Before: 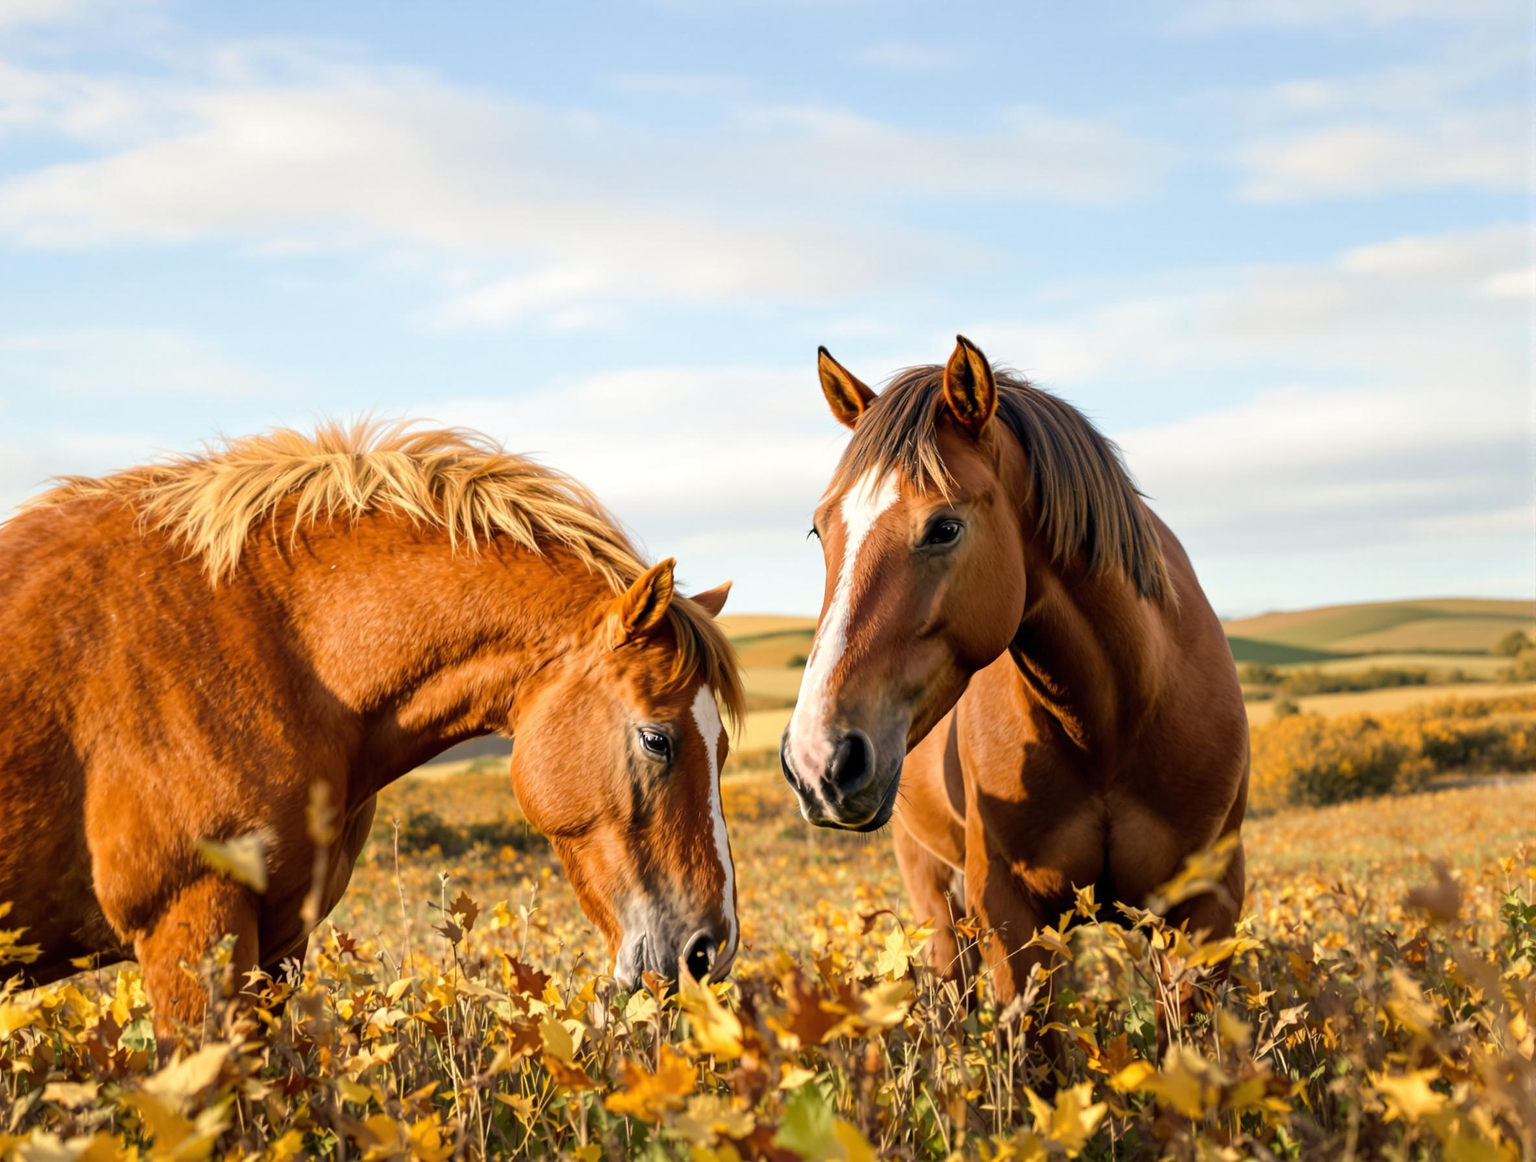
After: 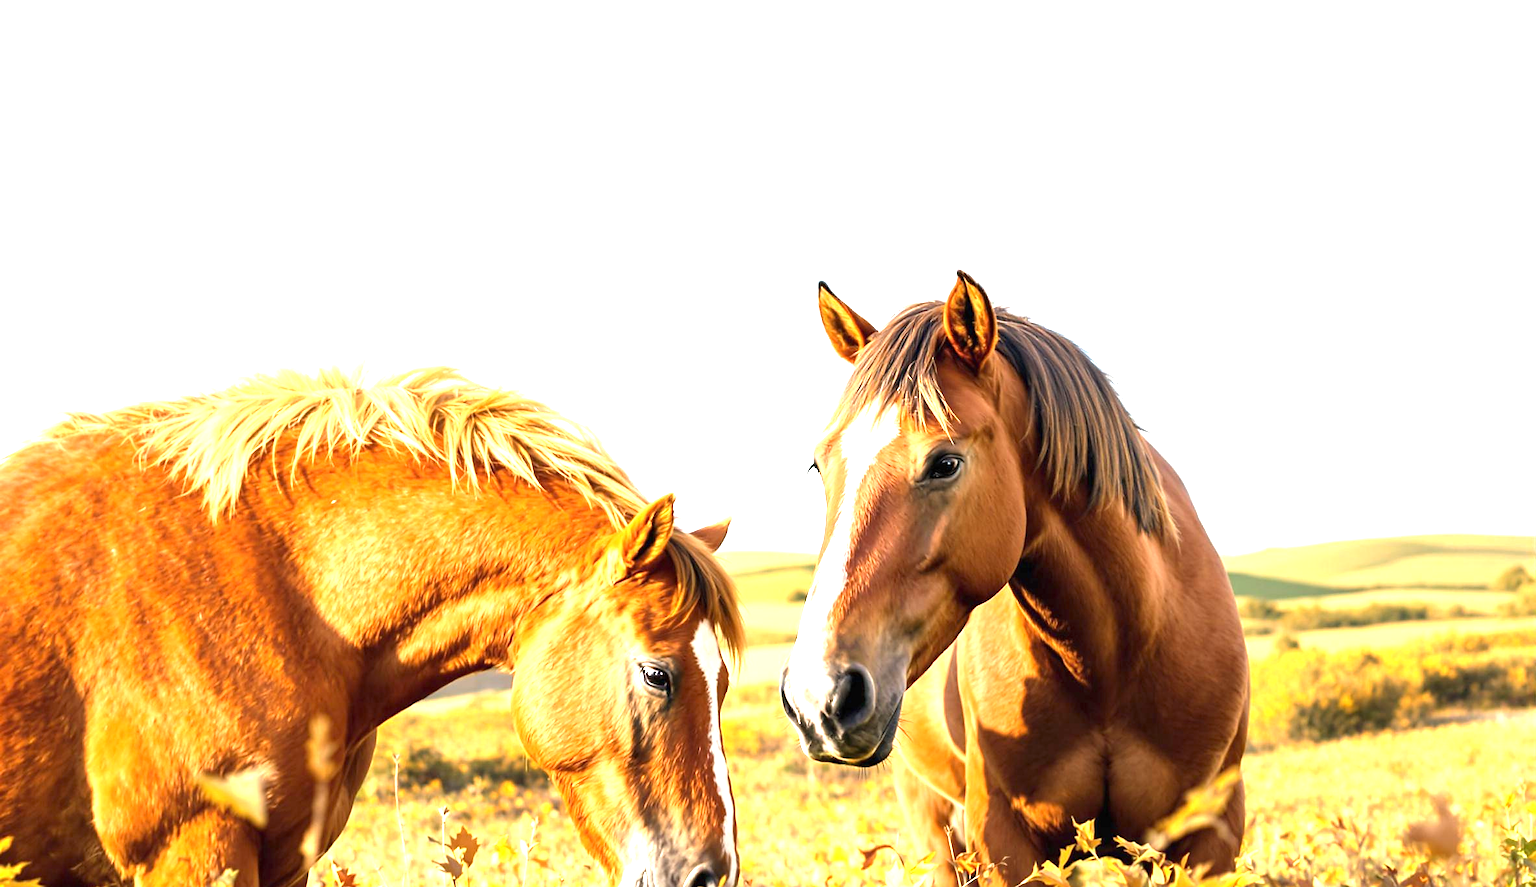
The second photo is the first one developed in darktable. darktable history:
crop: top 5.675%, bottom 17.955%
sharpen: radius 1.48, amount 0.392, threshold 1.693
exposure: black level correction 0, exposure 1.617 EV, compensate exposure bias true, compensate highlight preservation false
